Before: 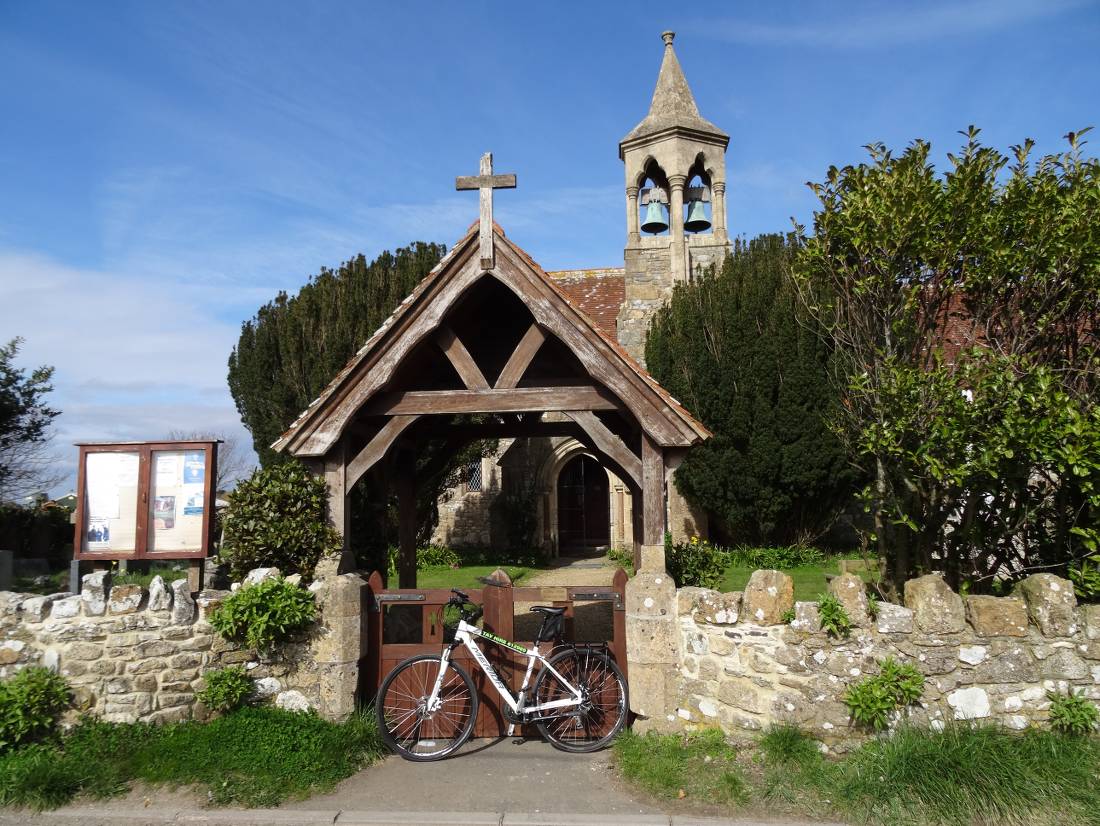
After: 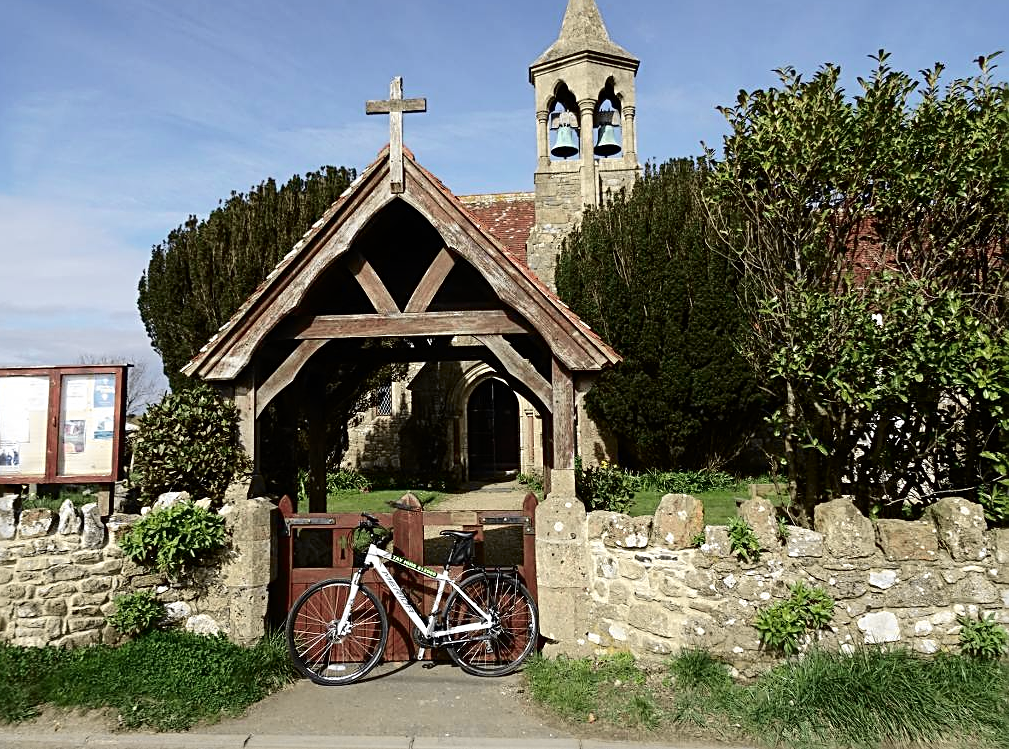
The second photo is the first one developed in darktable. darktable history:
sharpen: radius 2.543, amount 0.636
crop and rotate: left 8.262%, top 9.226%
tone curve: curves: ch0 [(0.003, 0) (0.066, 0.031) (0.163, 0.112) (0.264, 0.238) (0.395, 0.421) (0.517, 0.56) (0.684, 0.734) (0.791, 0.814) (1, 1)]; ch1 [(0, 0) (0.164, 0.115) (0.337, 0.332) (0.39, 0.398) (0.464, 0.461) (0.501, 0.5) (0.507, 0.5) (0.534, 0.532) (0.577, 0.59) (0.652, 0.681) (0.733, 0.749) (0.811, 0.796) (1, 1)]; ch2 [(0, 0) (0.337, 0.382) (0.464, 0.476) (0.501, 0.502) (0.527, 0.54) (0.551, 0.565) (0.6, 0.59) (0.687, 0.675) (1, 1)], color space Lab, independent channels, preserve colors none
